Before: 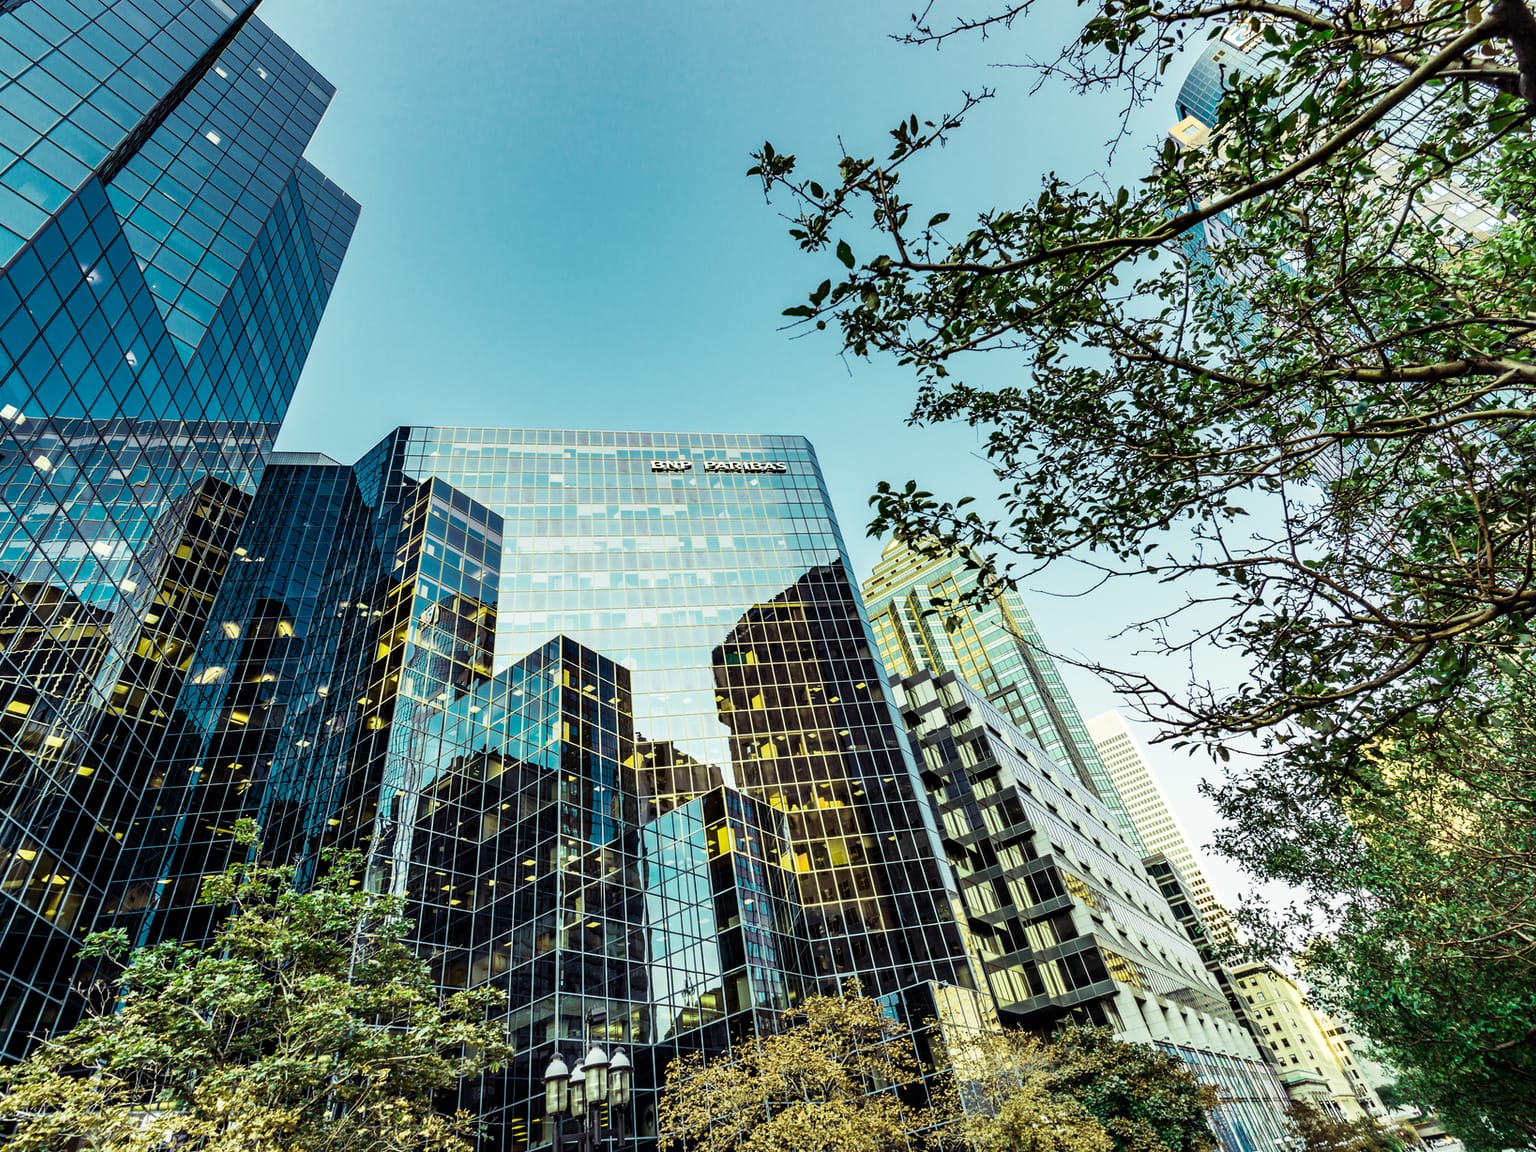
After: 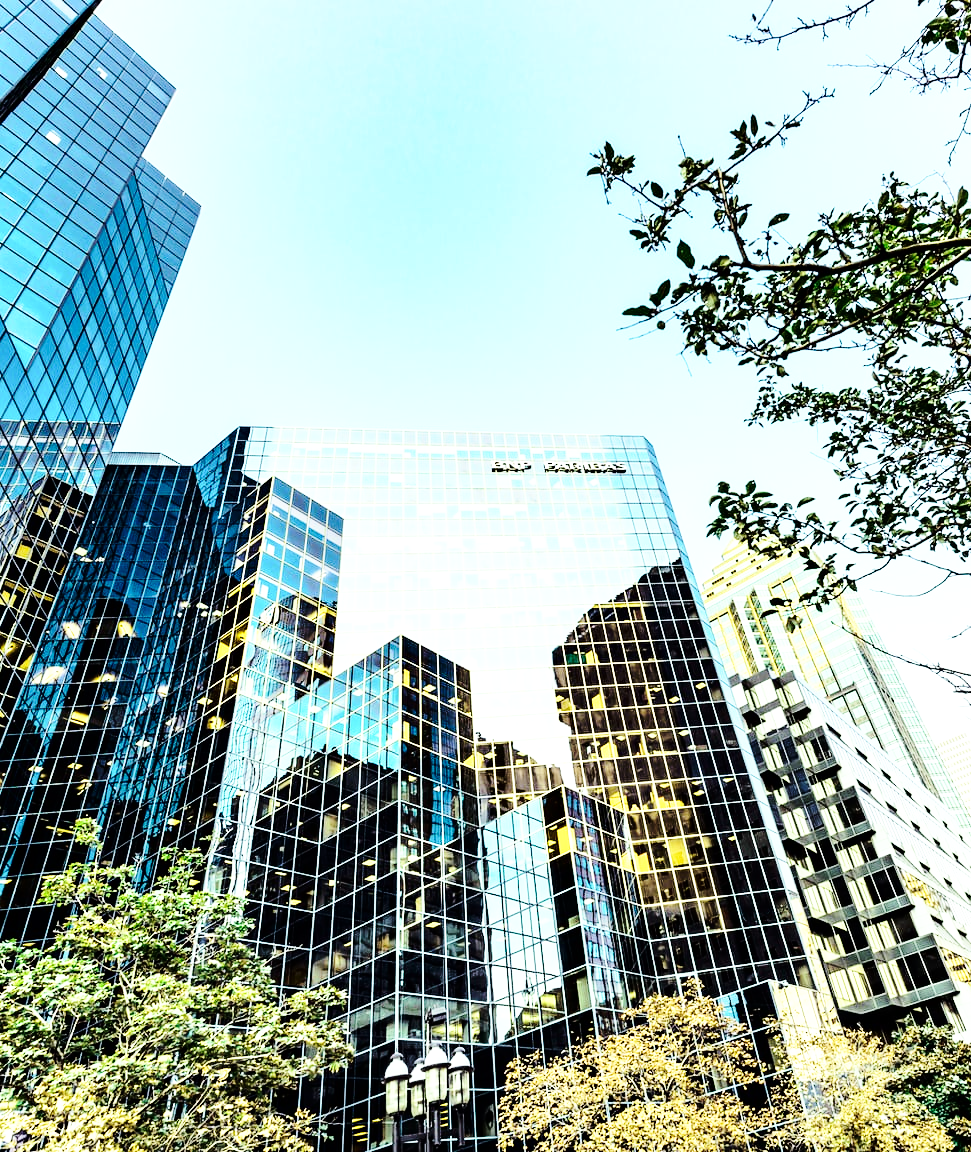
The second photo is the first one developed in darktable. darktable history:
tone equalizer: -8 EV -0.773 EV, -7 EV -0.684 EV, -6 EV -0.626 EV, -5 EV -0.374 EV, -3 EV 0.372 EV, -2 EV 0.6 EV, -1 EV 0.687 EV, +0 EV 0.738 EV
crop: left 10.43%, right 26.291%
exposure: black level correction 0, exposure 0 EV, compensate highlight preservation false
tone curve: curves: ch0 [(0, 0) (0.004, 0.001) (0.133, 0.112) (0.325, 0.362) (0.832, 0.893) (1, 1)], color space Lab, independent channels, preserve colors none
base curve: curves: ch0 [(0, 0) (0.028, 0.03) (0.121, 0.232) (0.46, 0.748) (0.859, 0.968) (1, 1)], preserve colors none
